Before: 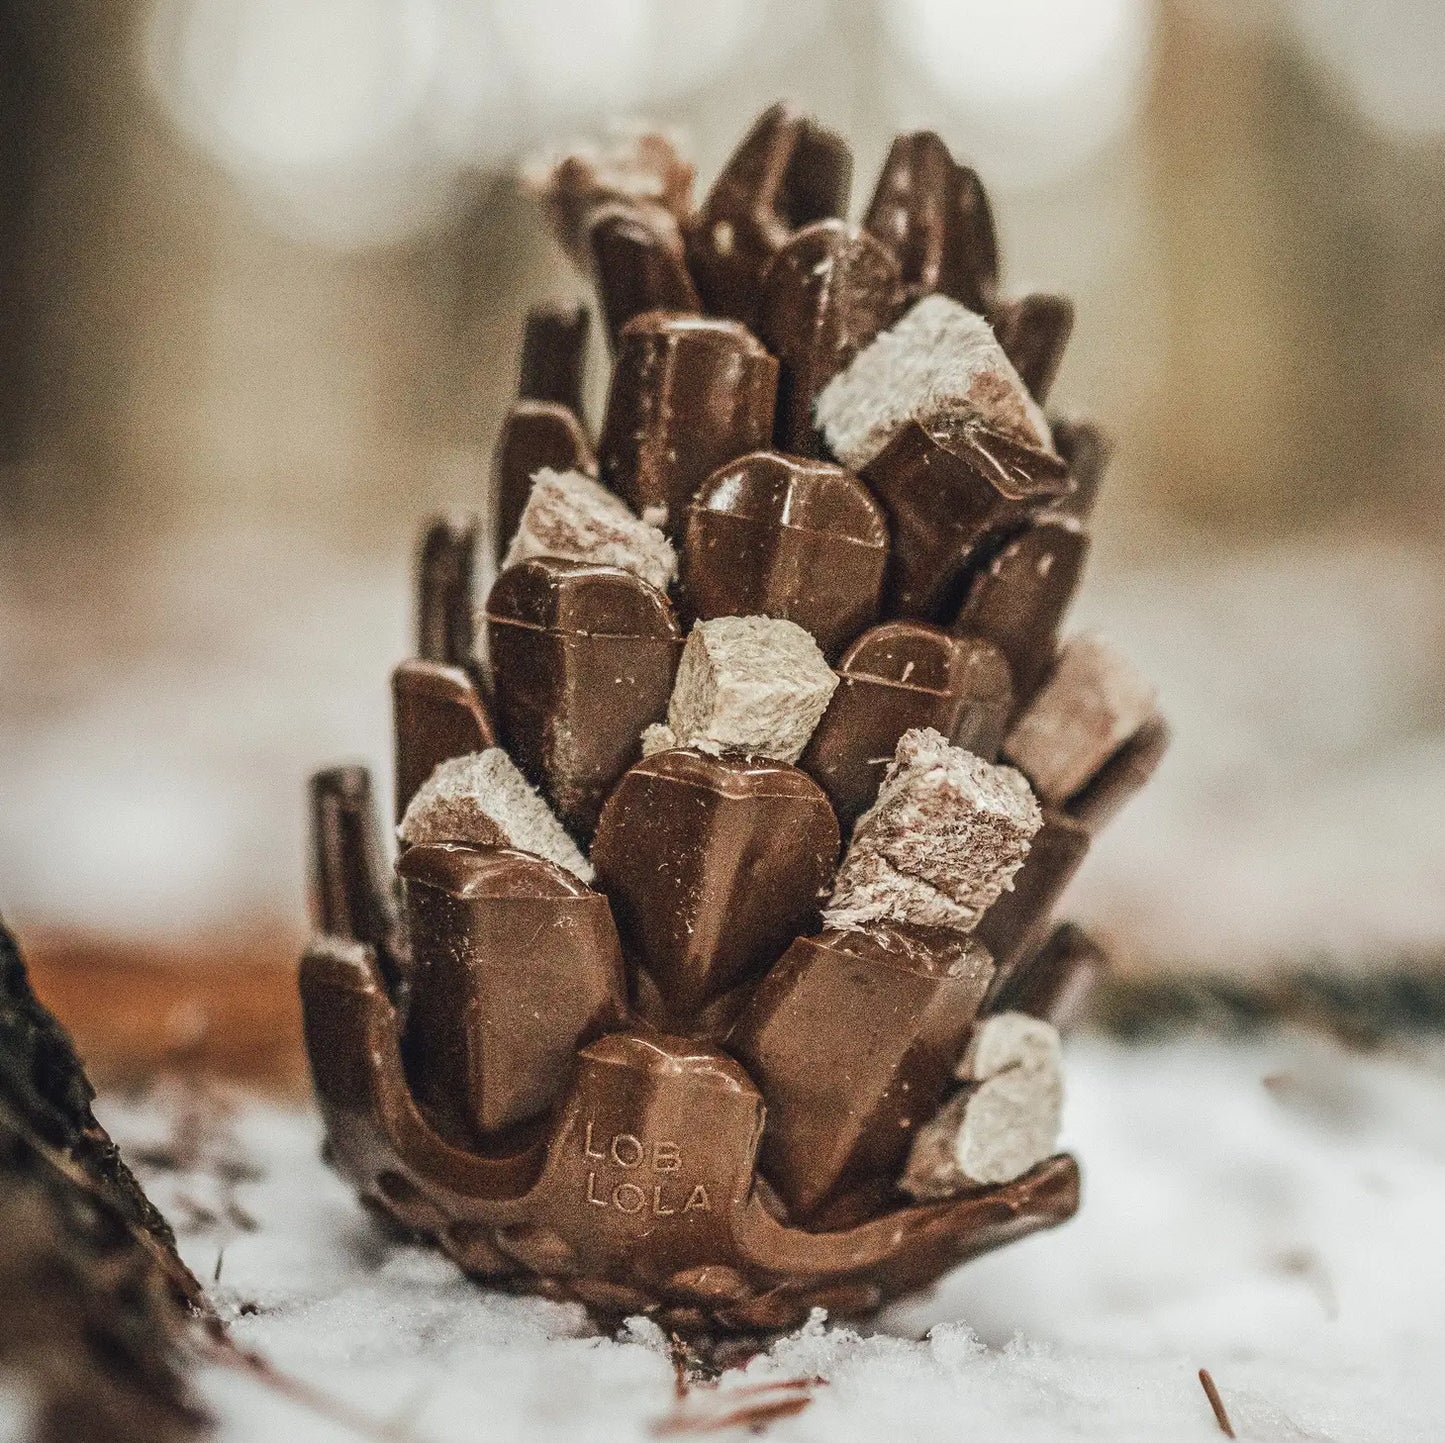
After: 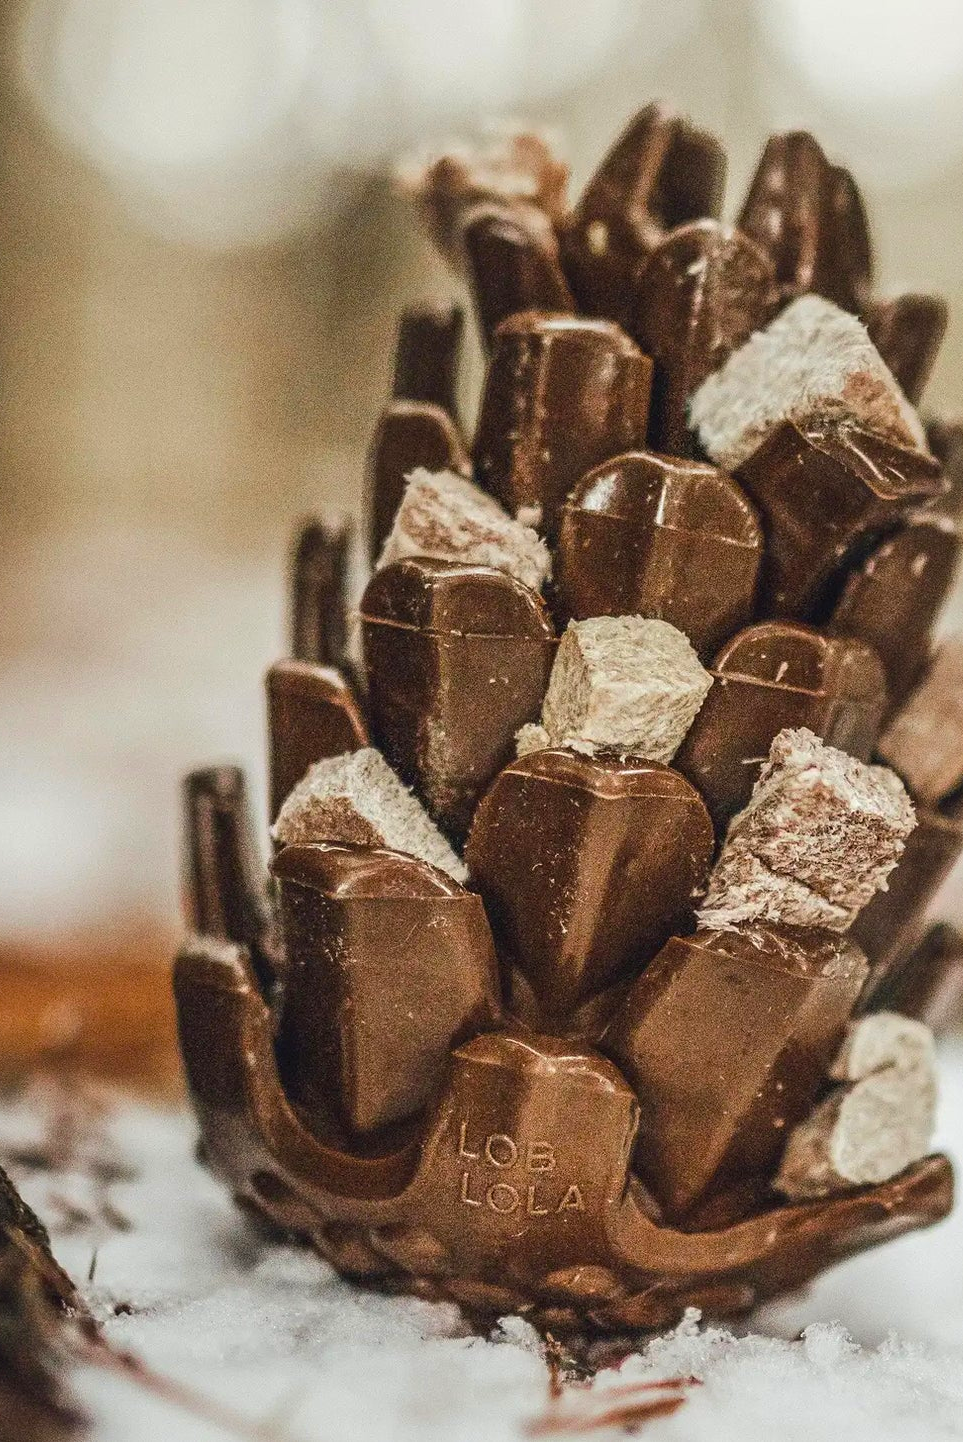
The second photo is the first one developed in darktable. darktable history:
crop and rotate: left 8.786%, right 24.548%
color balance rgb: global vibrance 42.74%
